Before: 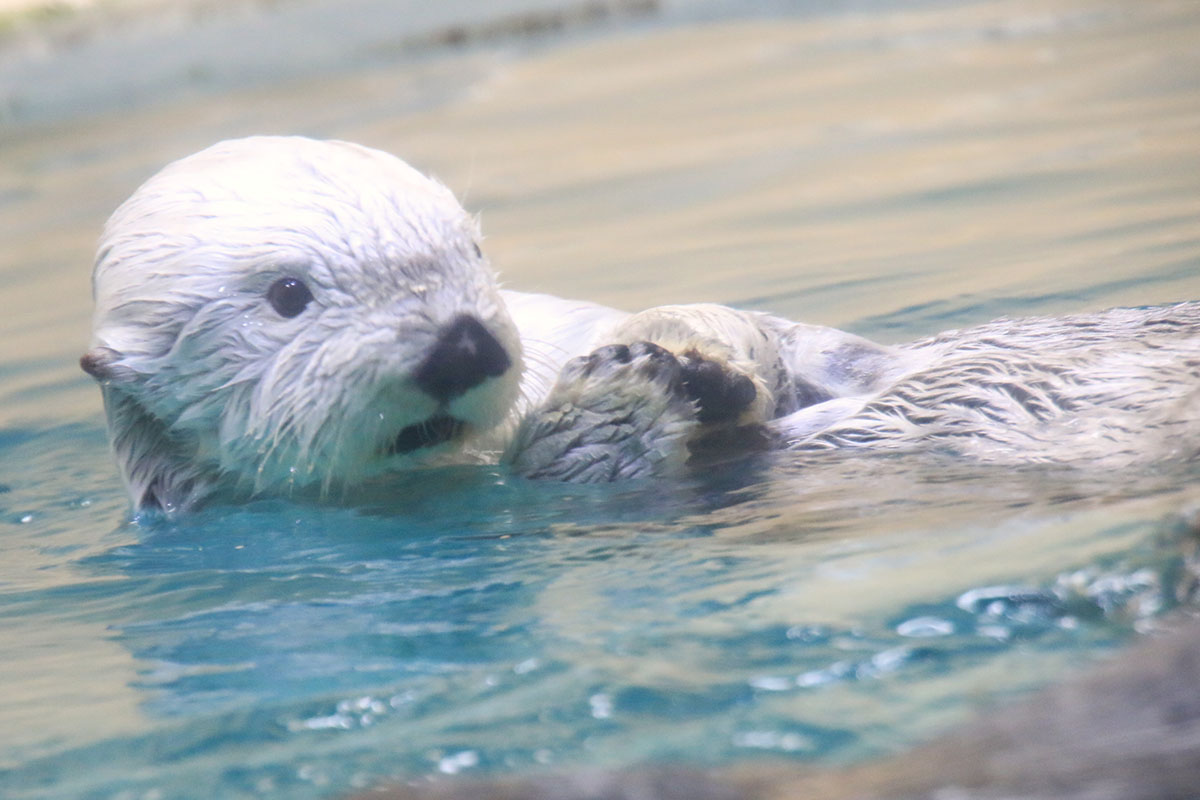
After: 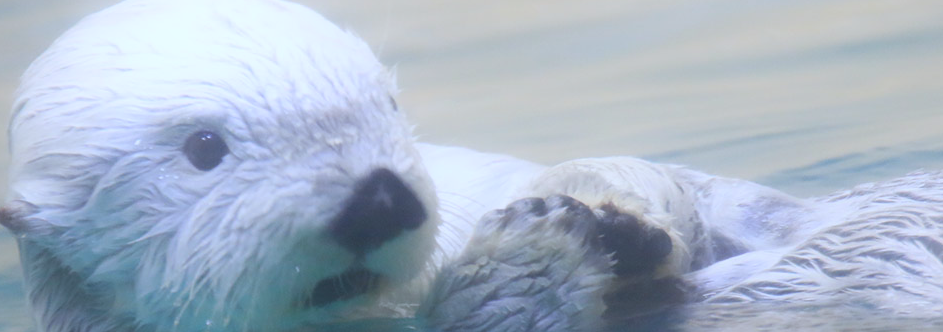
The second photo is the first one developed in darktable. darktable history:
contrast equalizer: octaves 7, y [[0.6 ×6], [0.55 ×6], [0 ×6], [0 ×6], [0 ×6]], mix -1
crop: left 7.036%, top 18.398%, right 14.379%, bottom 40.043%
white balance: red 0.924, blue 1.095
